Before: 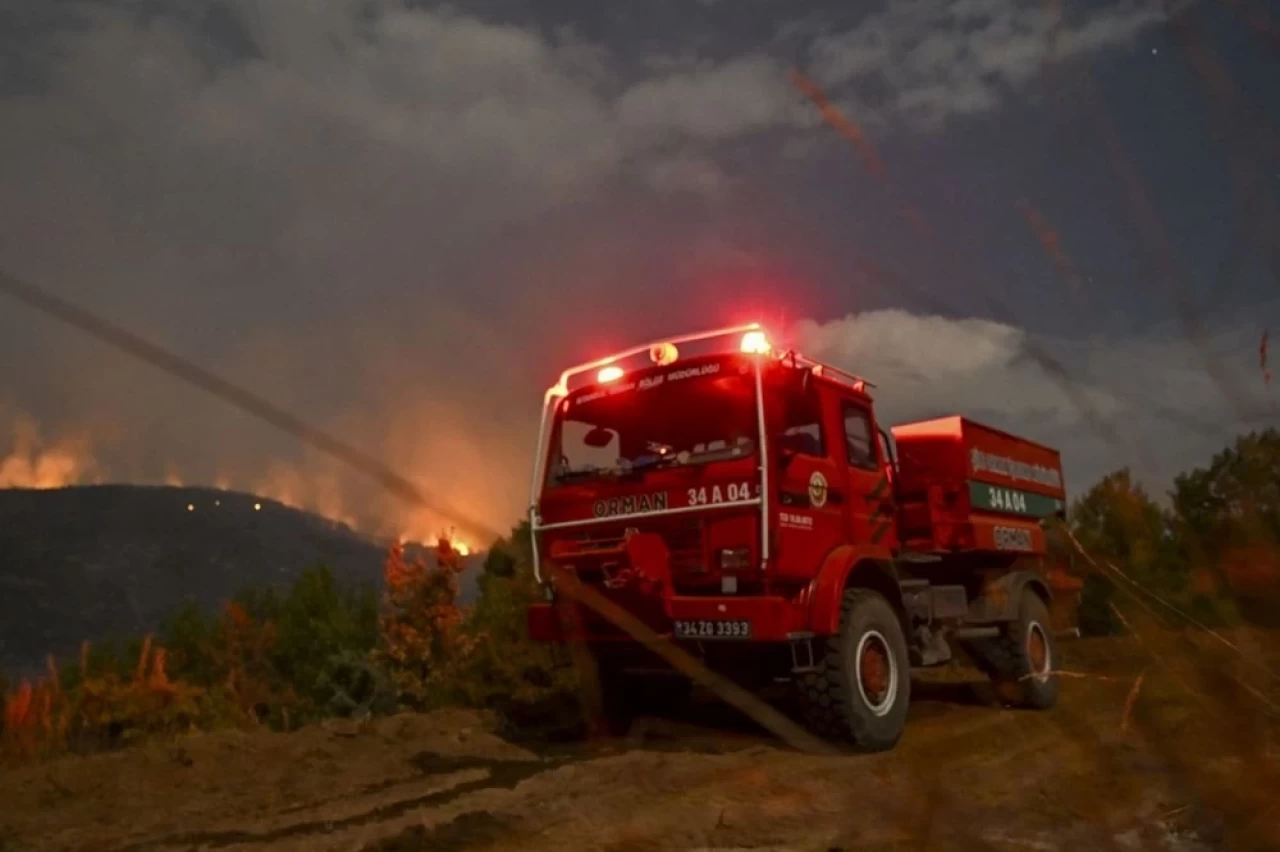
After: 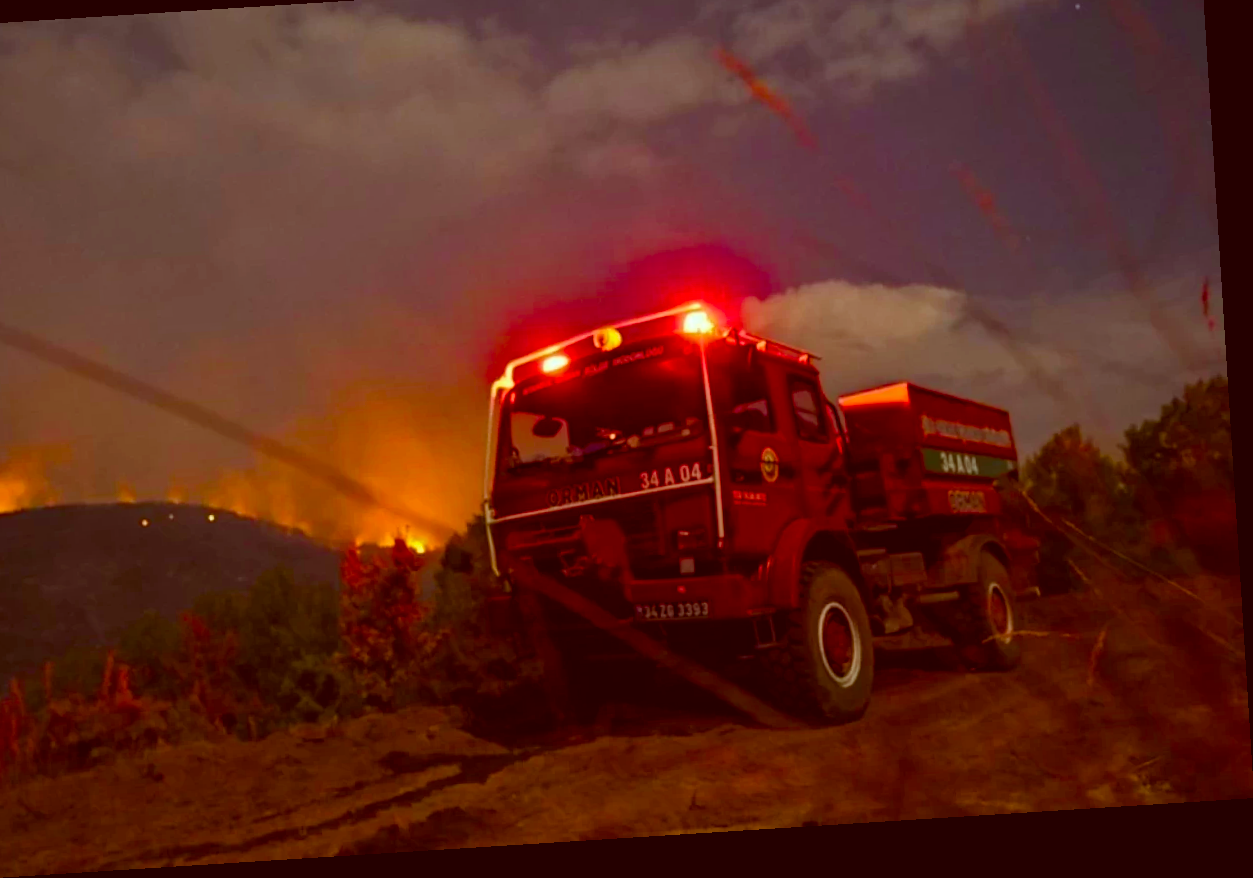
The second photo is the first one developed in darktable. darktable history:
crop and rotate: angle 3.63°, left 5.883%, top 5.713%
tone equalizer: on, module defaults
color correction: highlights a* -6.97, highlights b* -0.176, shadows a* 20.22, shadows b* 11.54
color balance rgb: perceptual saturation grading › global saturation 36.493%, perceptual saturation grading › shadows 35.855%, global vibrance 34.576%
